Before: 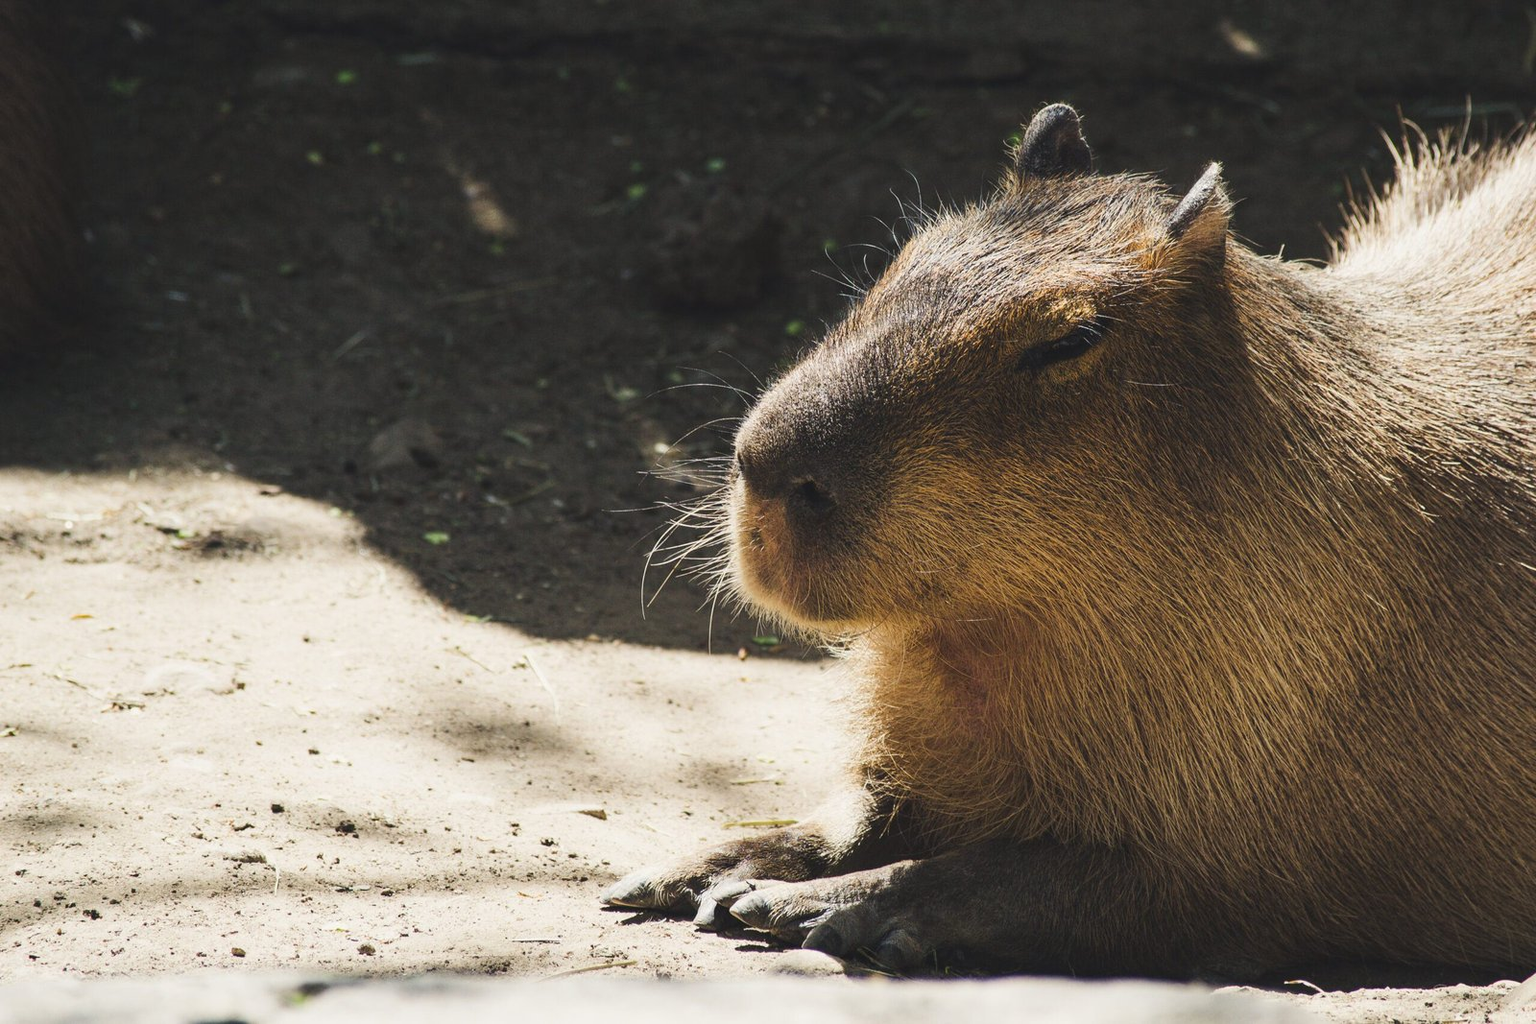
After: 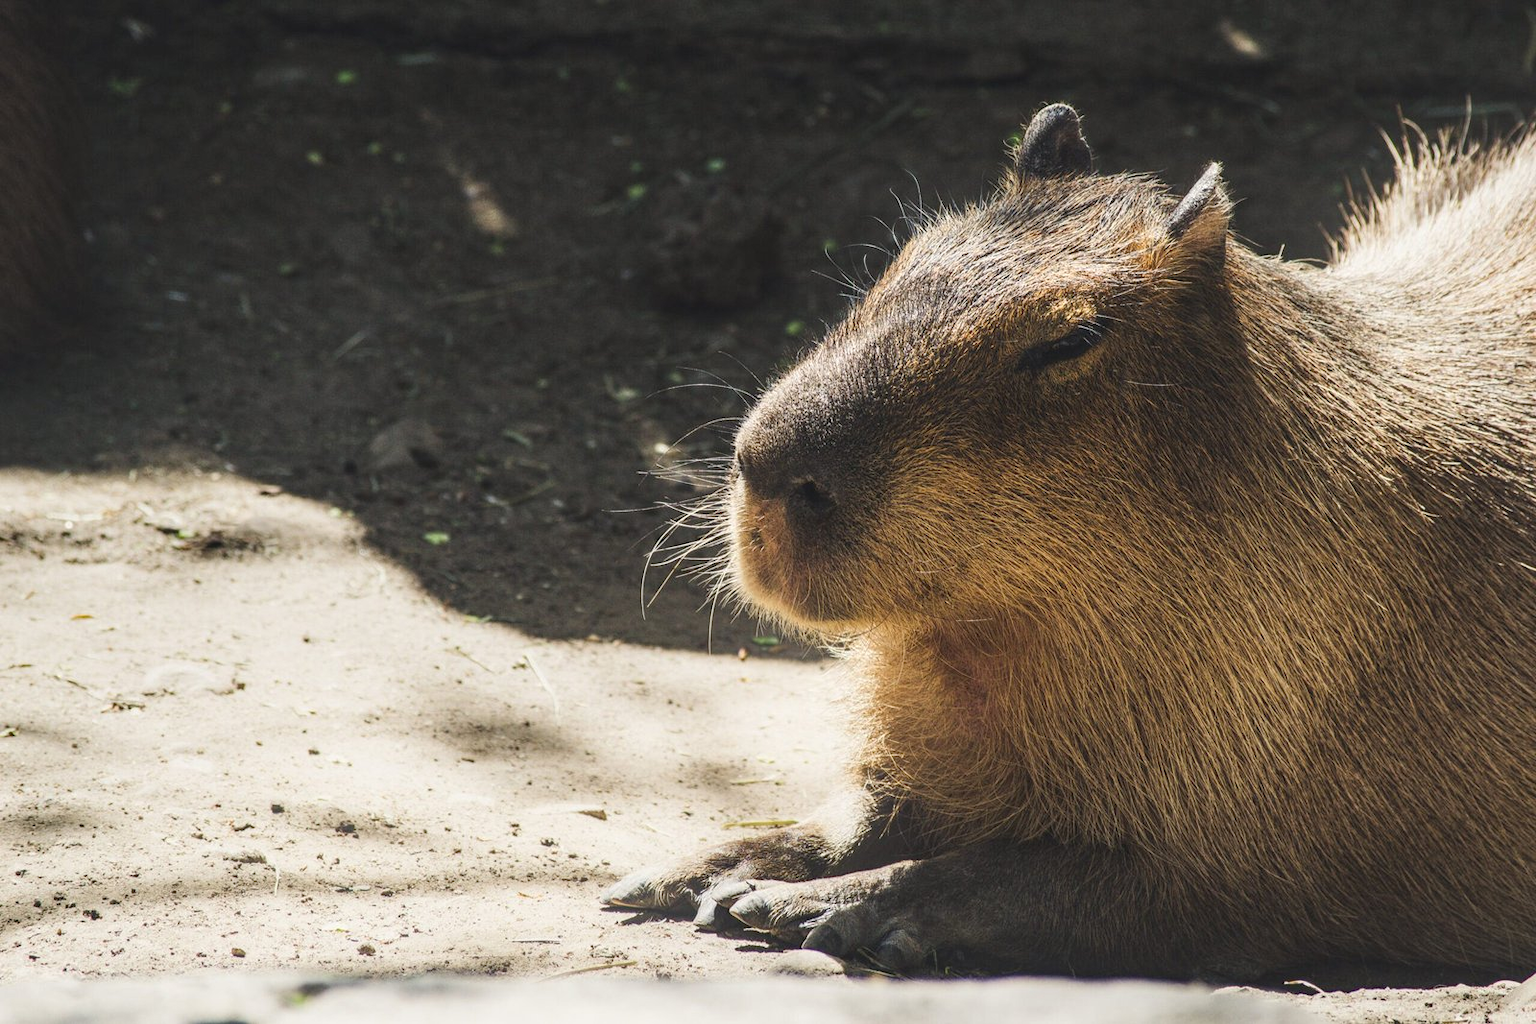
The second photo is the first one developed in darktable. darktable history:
bloom: size 15%, threshold 97%, strength 7%
local contrast: on, module defaults
